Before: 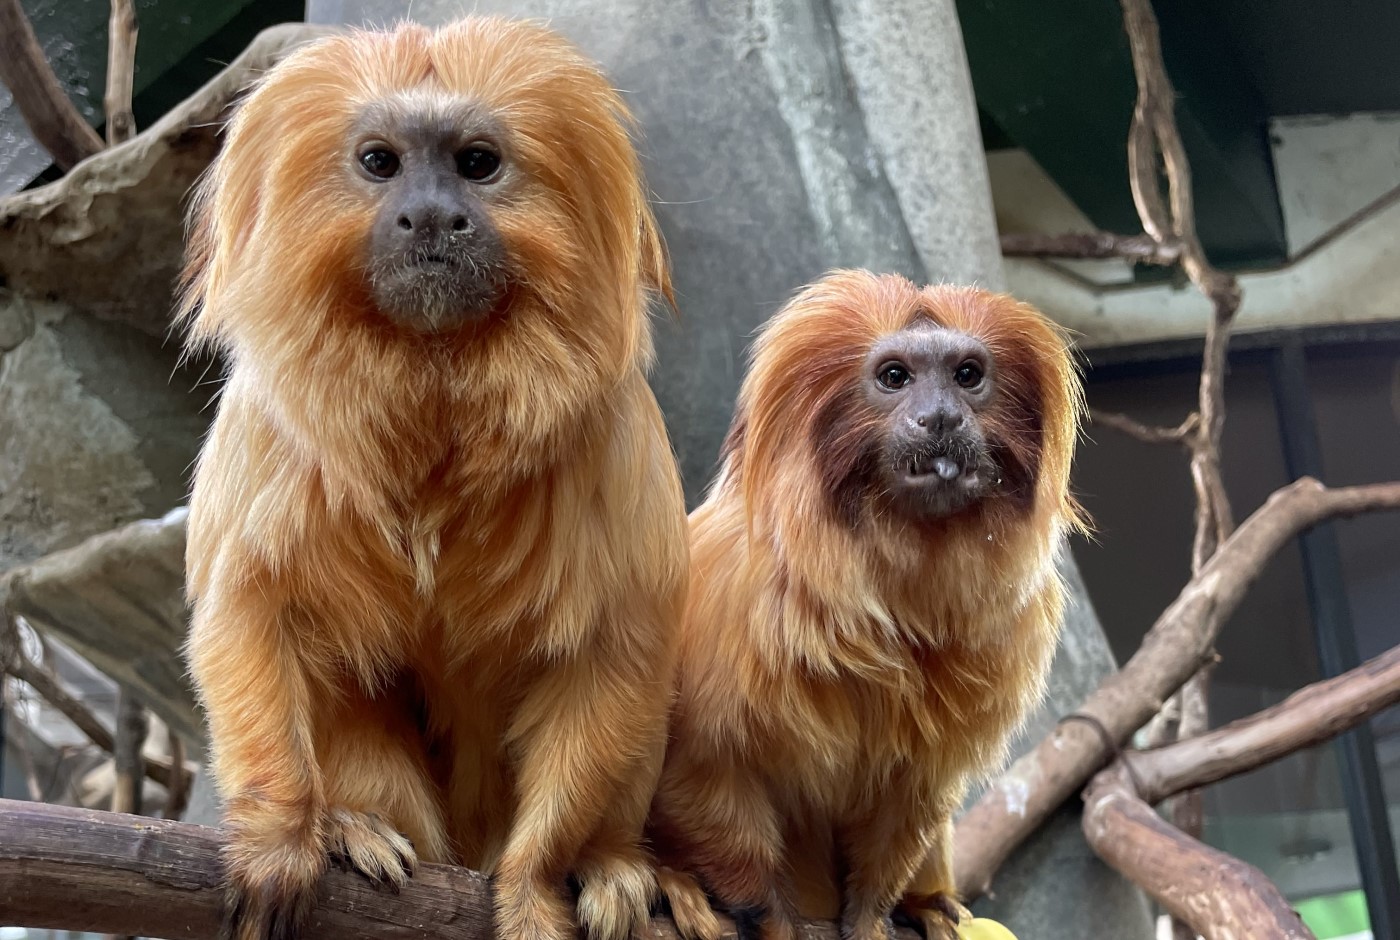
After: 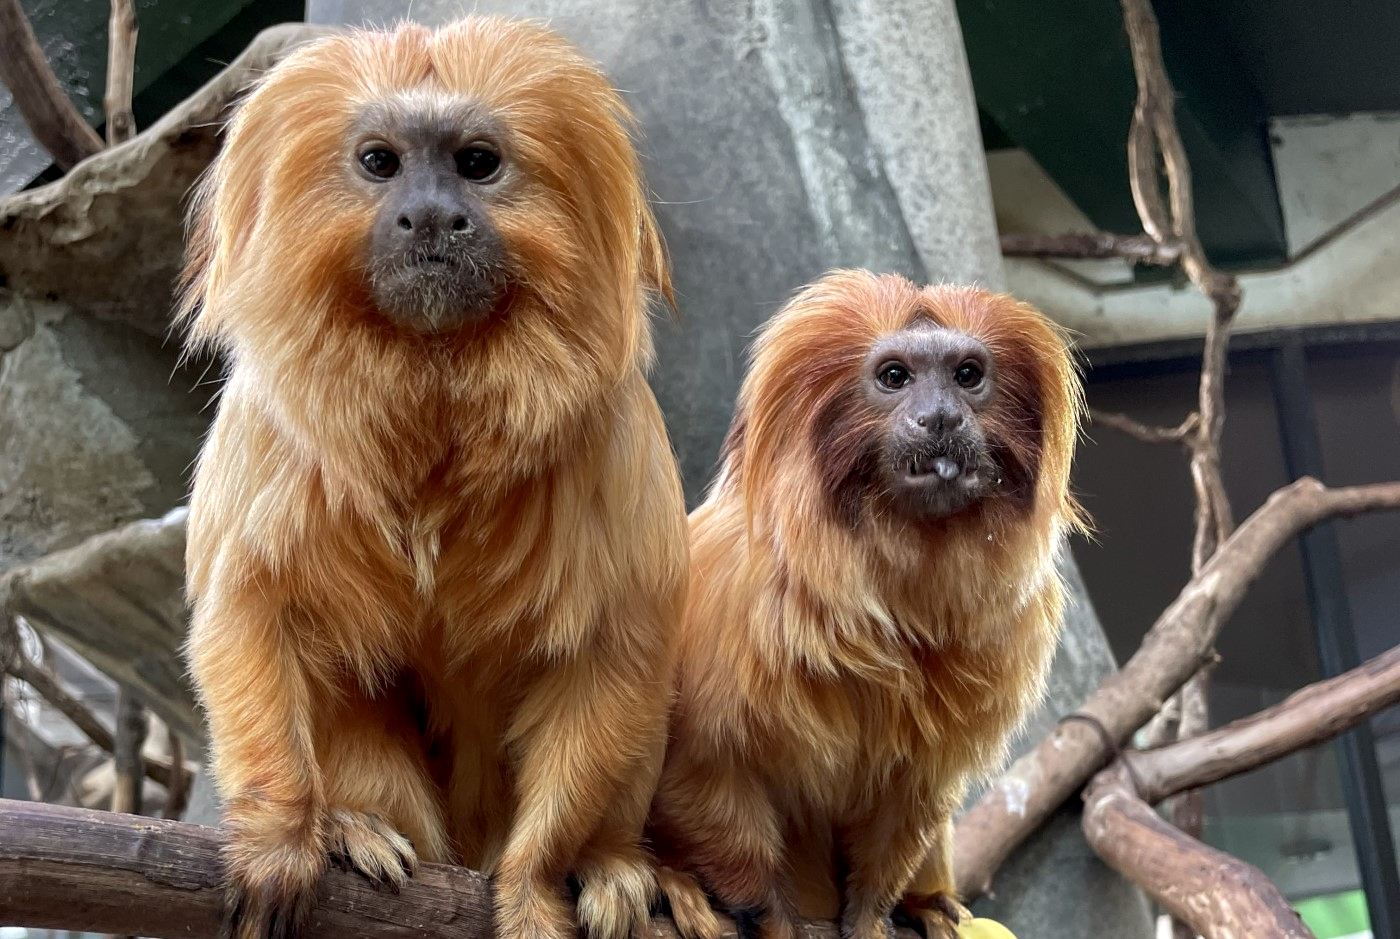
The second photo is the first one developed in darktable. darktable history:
local contrast: highlights 103%, shadows 100%, detail 120%, midtone range 0.2
crop: bottom 0.063%
